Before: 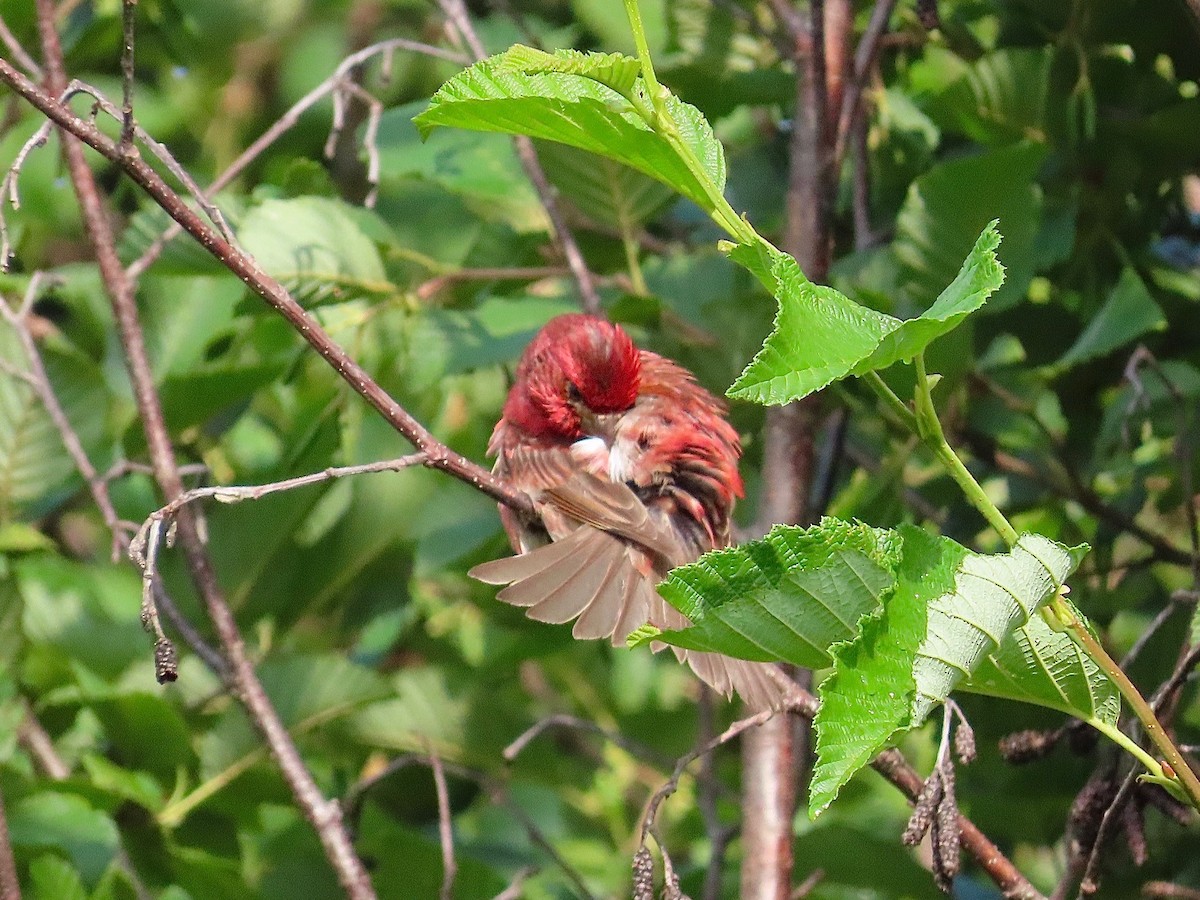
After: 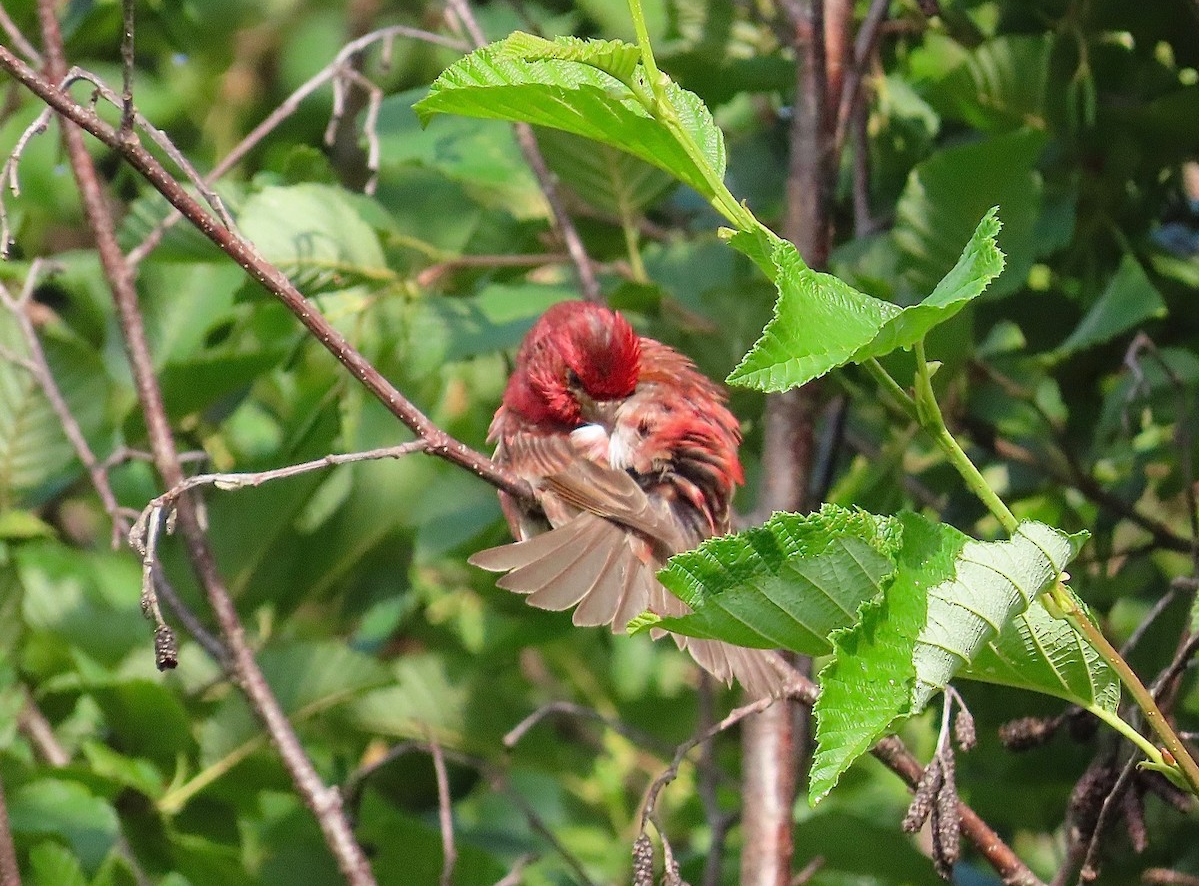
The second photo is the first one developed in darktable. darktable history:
crop: top 1.507%, right 0.062%
